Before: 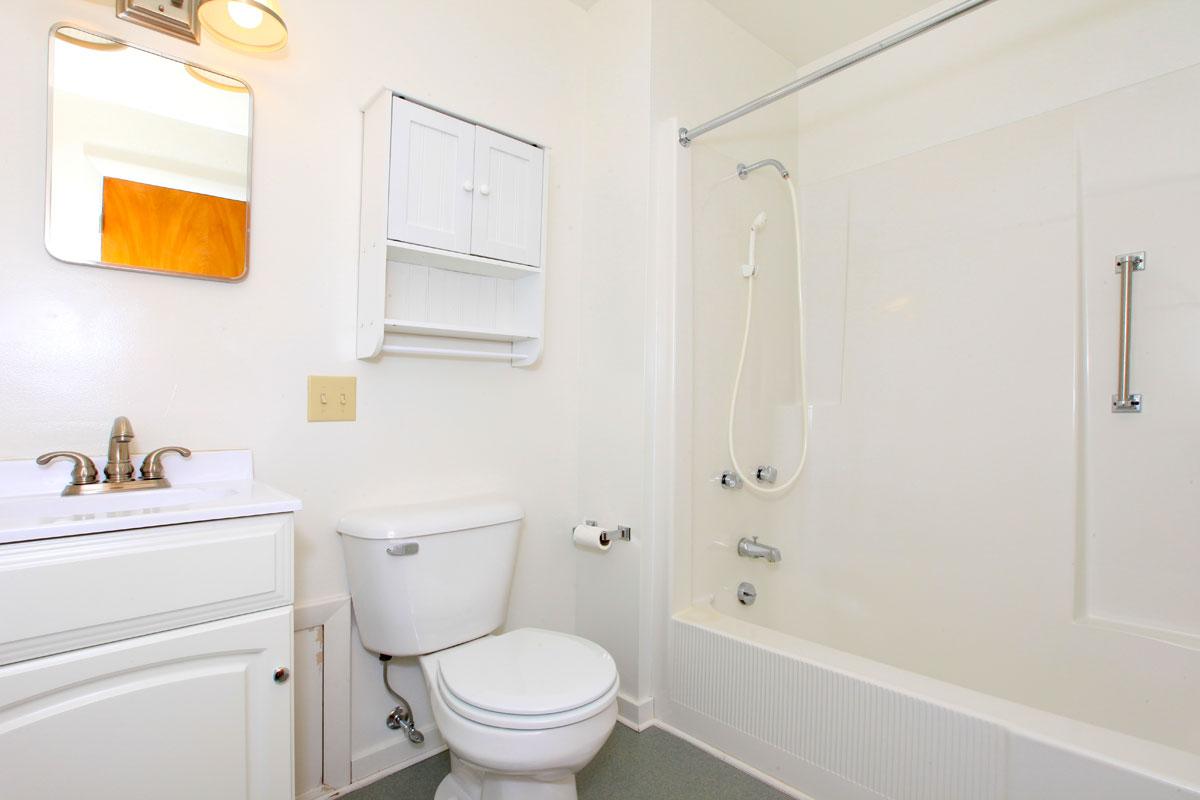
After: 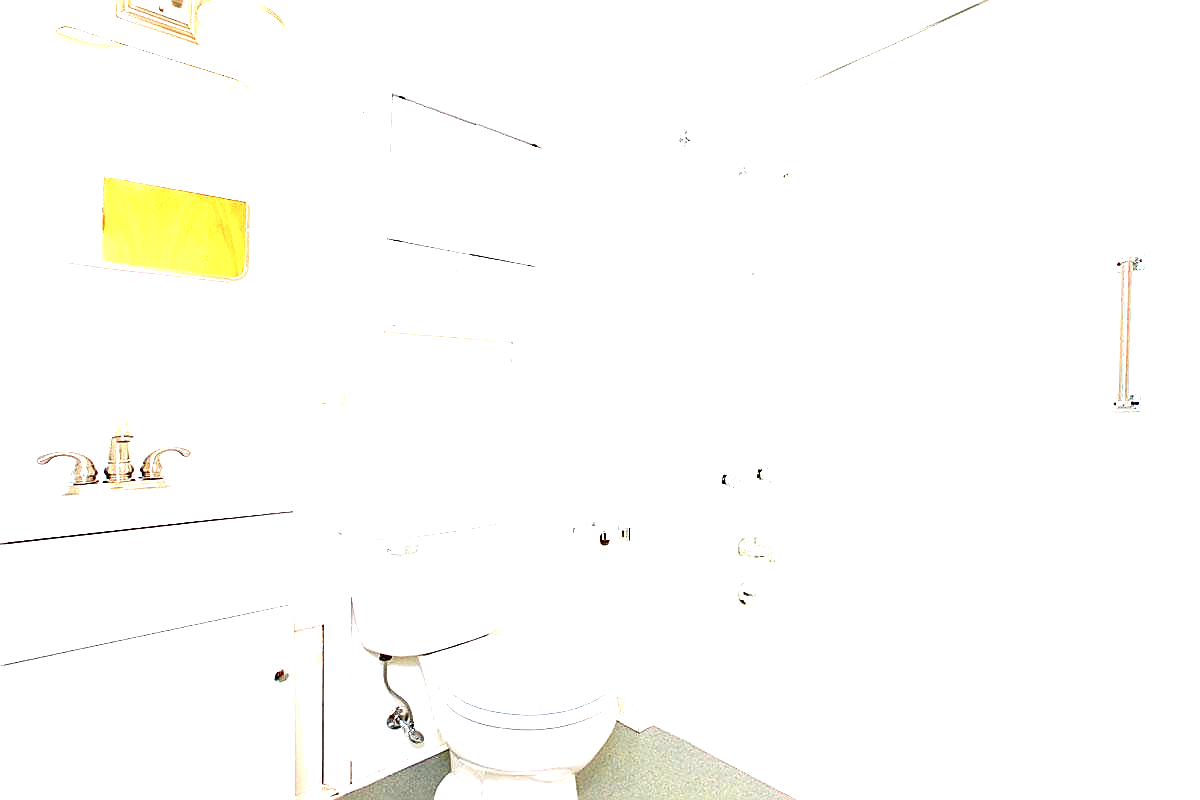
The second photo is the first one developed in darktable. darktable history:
contrast brightness saturation: contrast 0.011, saturation -0.051
exposure: exposure 2.017 EV, compensate highlight preservation false
velvia: on, module defaults
sharpen: radius 1.392, amount 1.262, threshold 0.77
